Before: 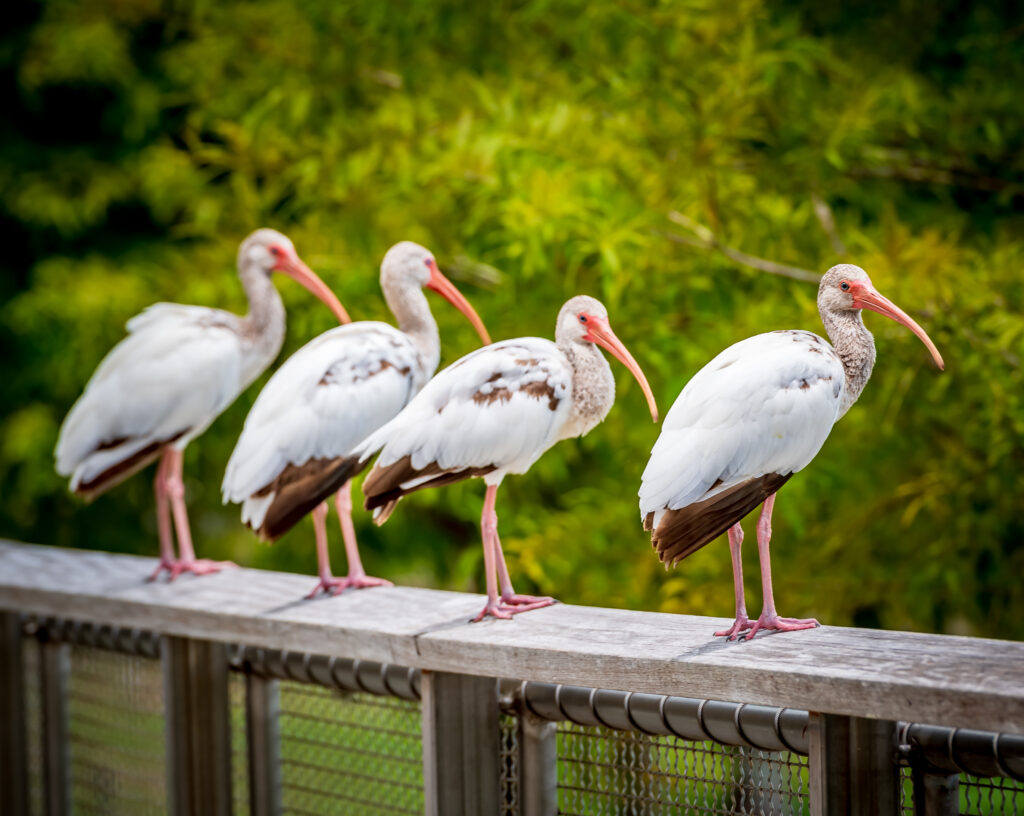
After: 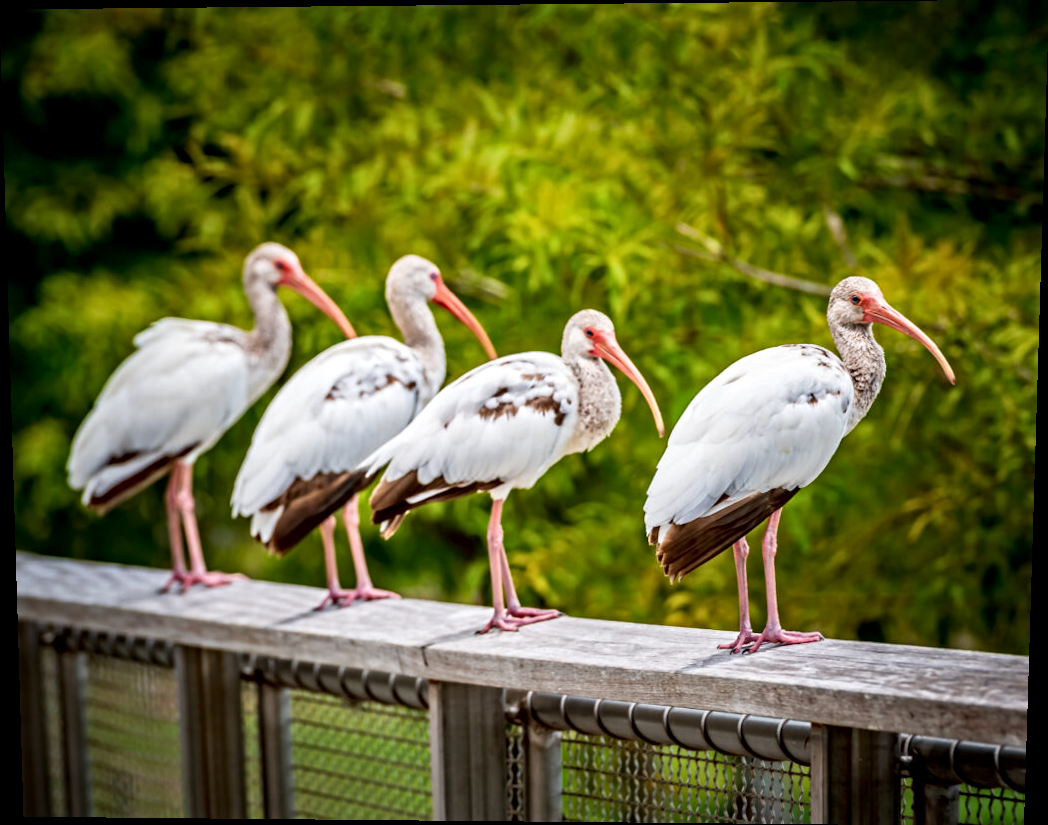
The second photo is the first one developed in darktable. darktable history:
contrast equalizer: y [[0.5, 0.501, 0.525, 0.597, 0.58, 0.514], [0.5 ×6], [0.5 ×6], [0 ×6], [0 ×6]]
contrast brightness saturation: contrast 0.08, saturation 0.02
rotate and perspective: lens shift (vertical) 0.048, lens shift (horizontal) -0.024, automatic cropping off
